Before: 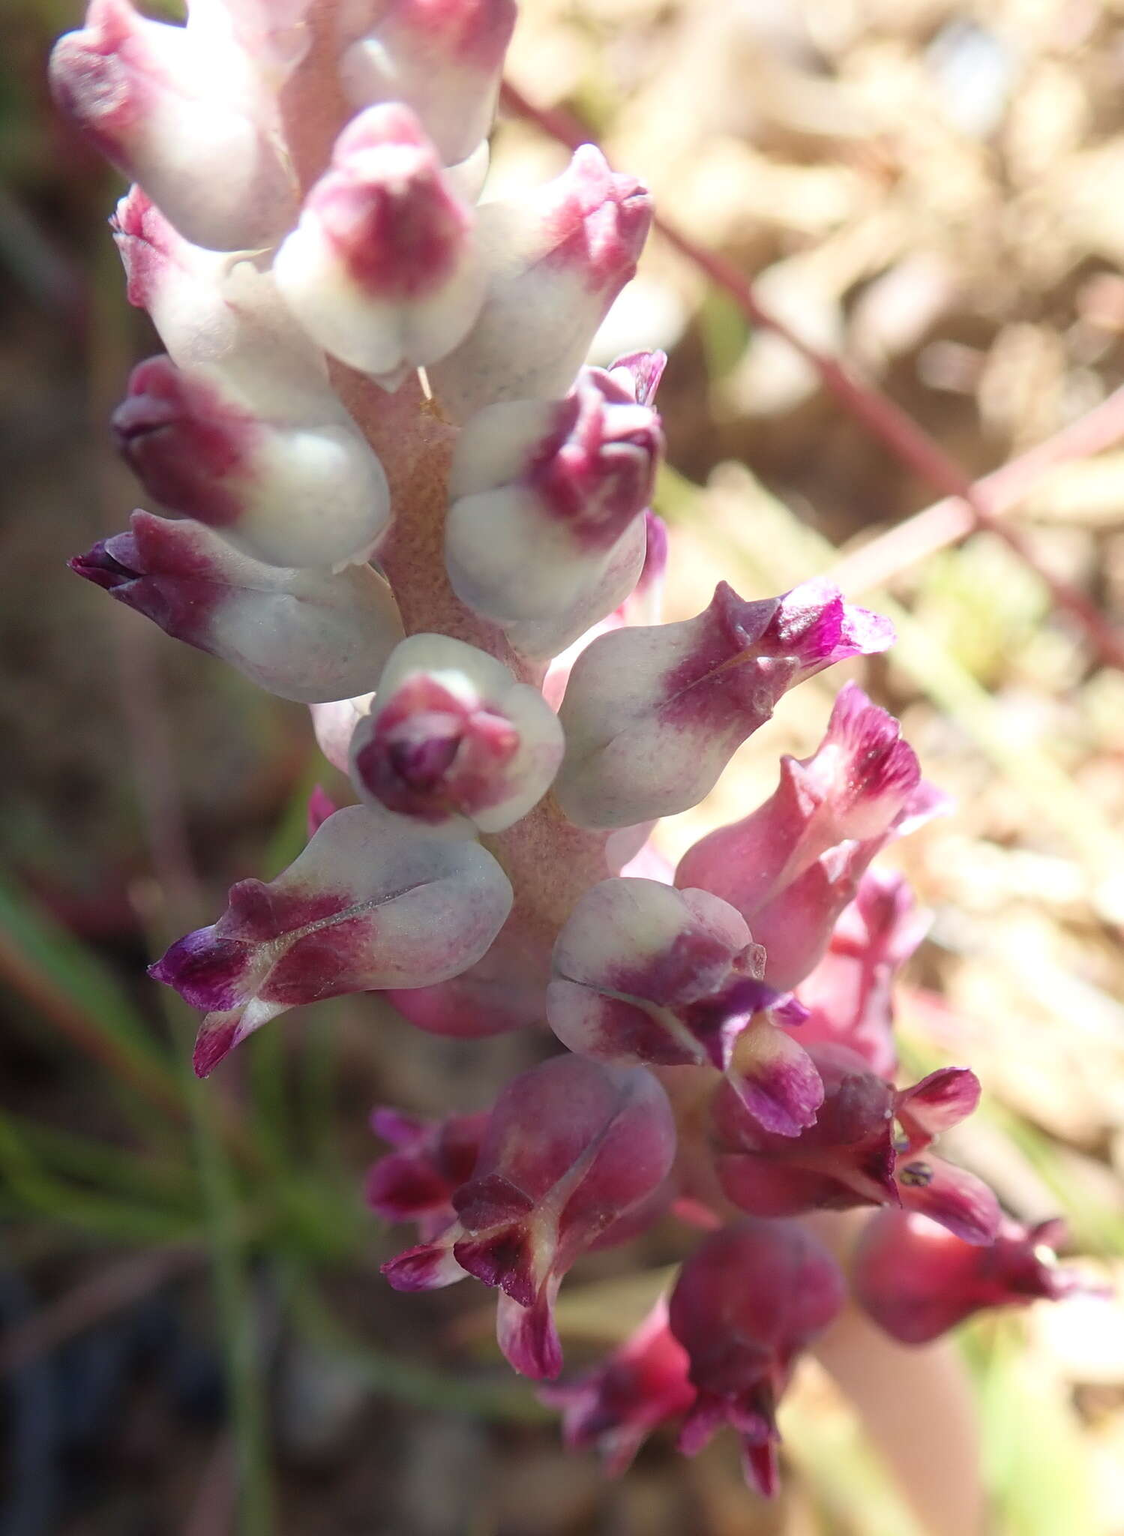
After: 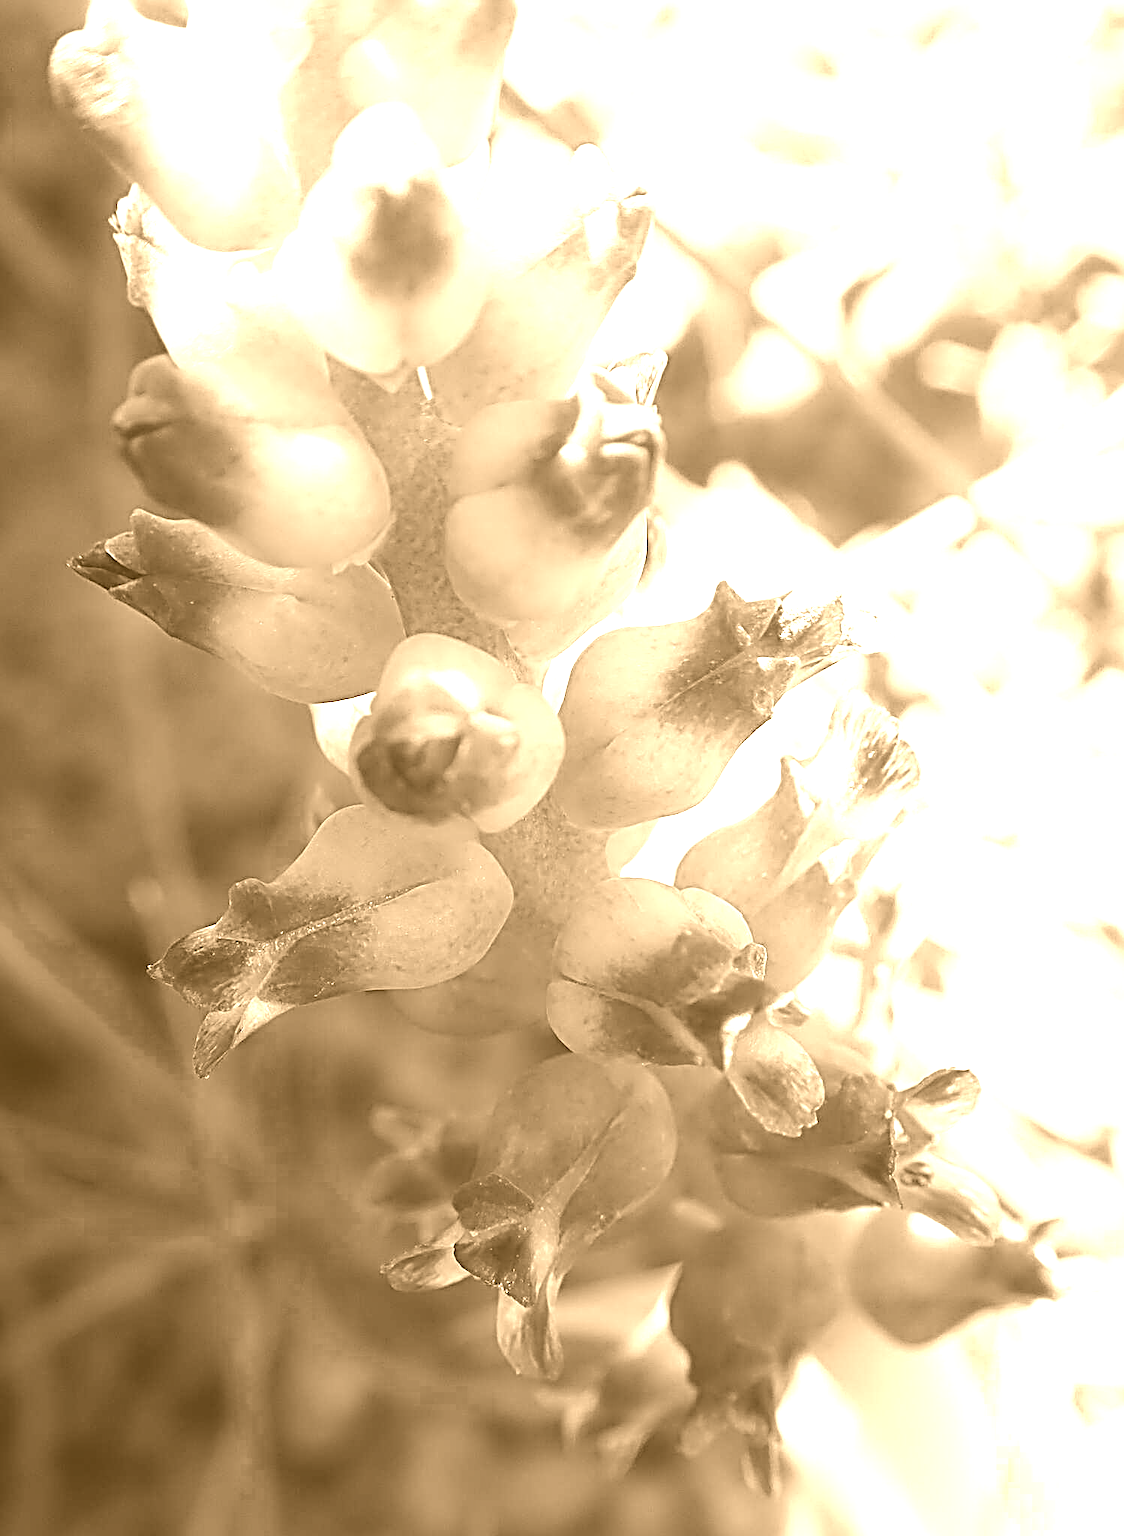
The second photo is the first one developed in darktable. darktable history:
white balance: red 1.066, blue 1.119
colorize: hue 28.8°, source mix 100%
sharpen: radius 3.69, amount 0.928
shadows and highlights: shadows 0, highlights 40
color zones: curves: ch0 [(0.25, 0.5) (0.347, 0.092) (0.75, 0.5)]; ch1 [(0.25, 0.5) (0.33, 0.51) (0.75, 0.5)]
